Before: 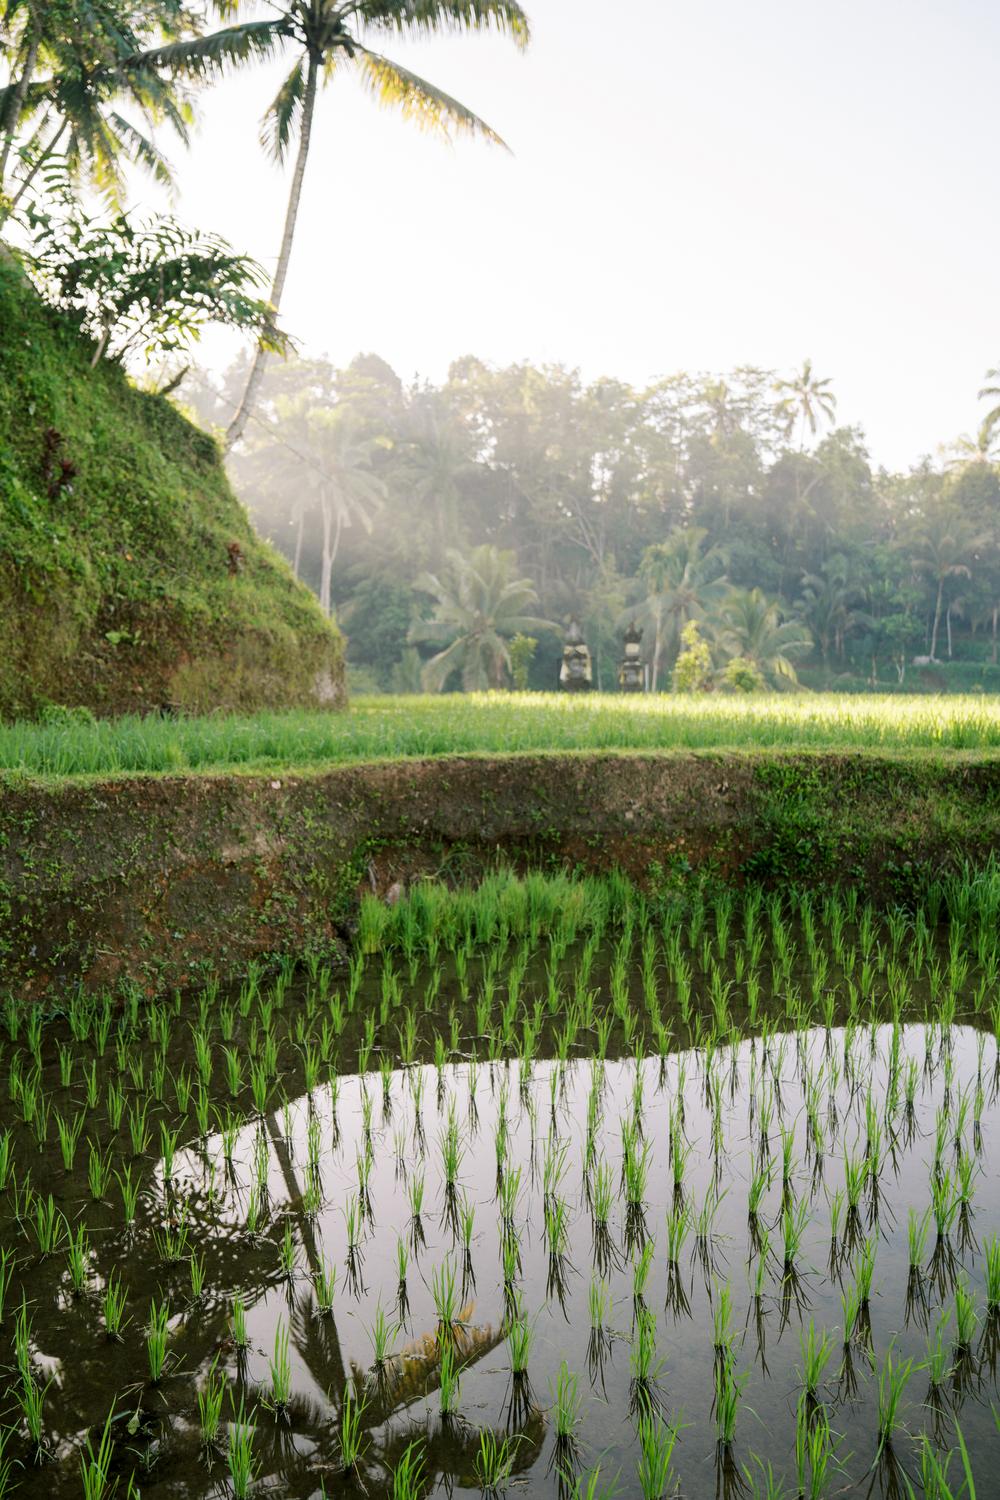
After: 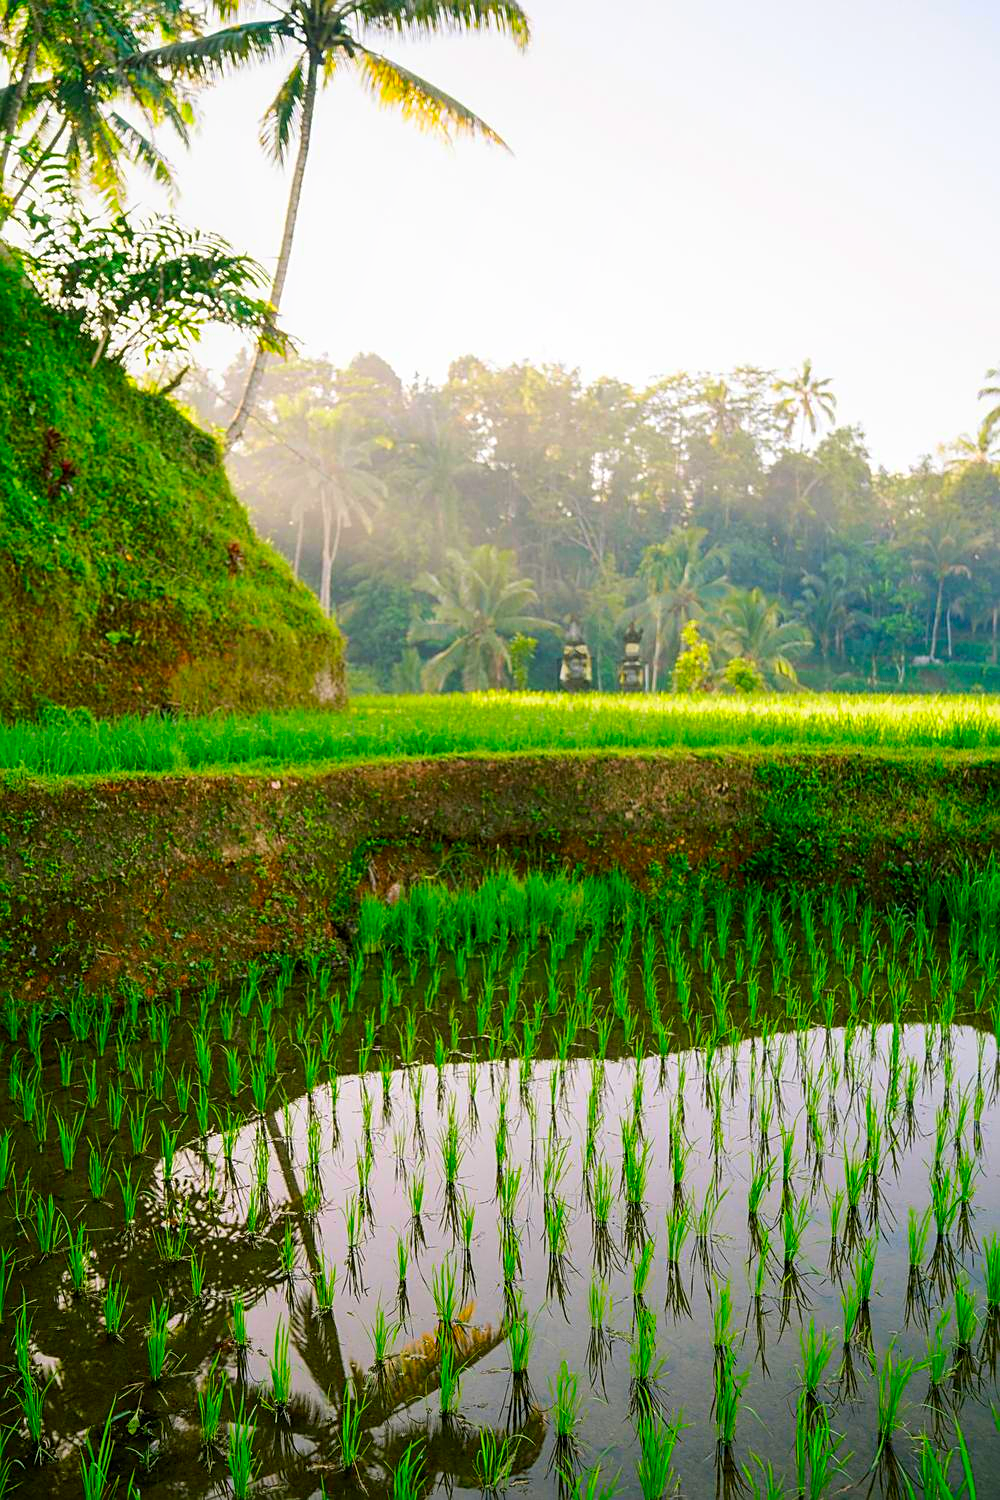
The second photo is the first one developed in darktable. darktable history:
local contrast: detail 109%
sharpen: amount 0.497
color correction: highlights b* -0.016, saturation 2.2
